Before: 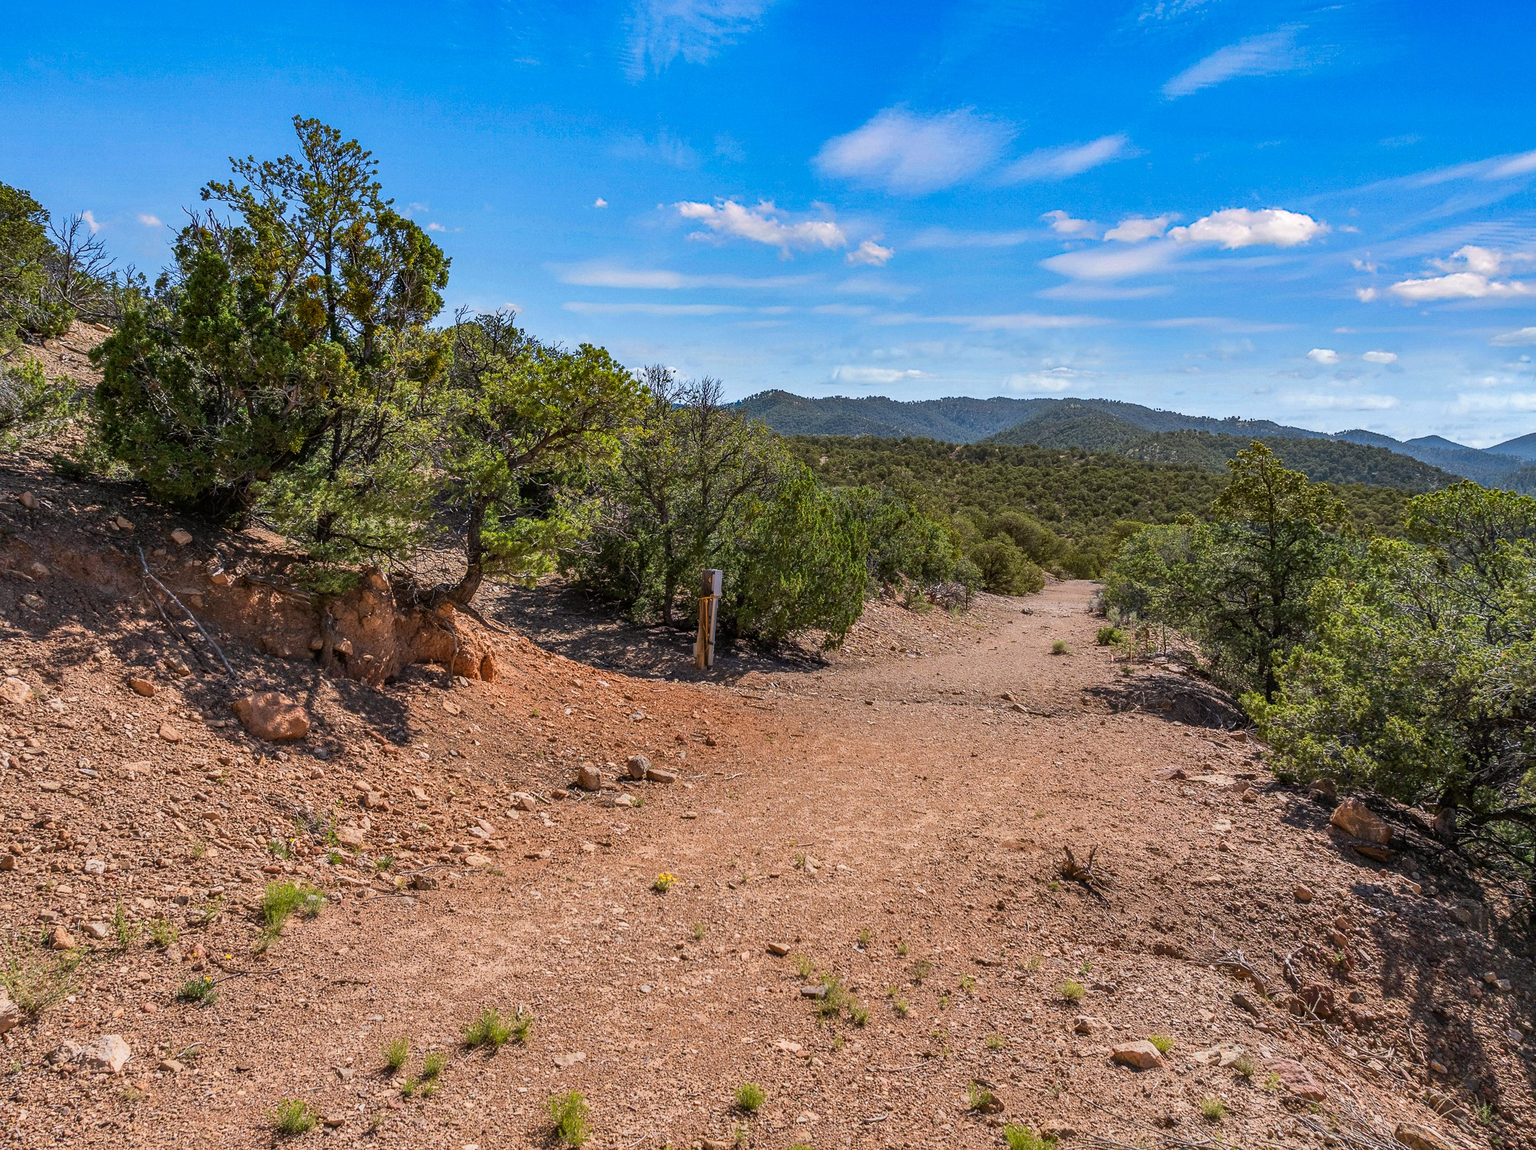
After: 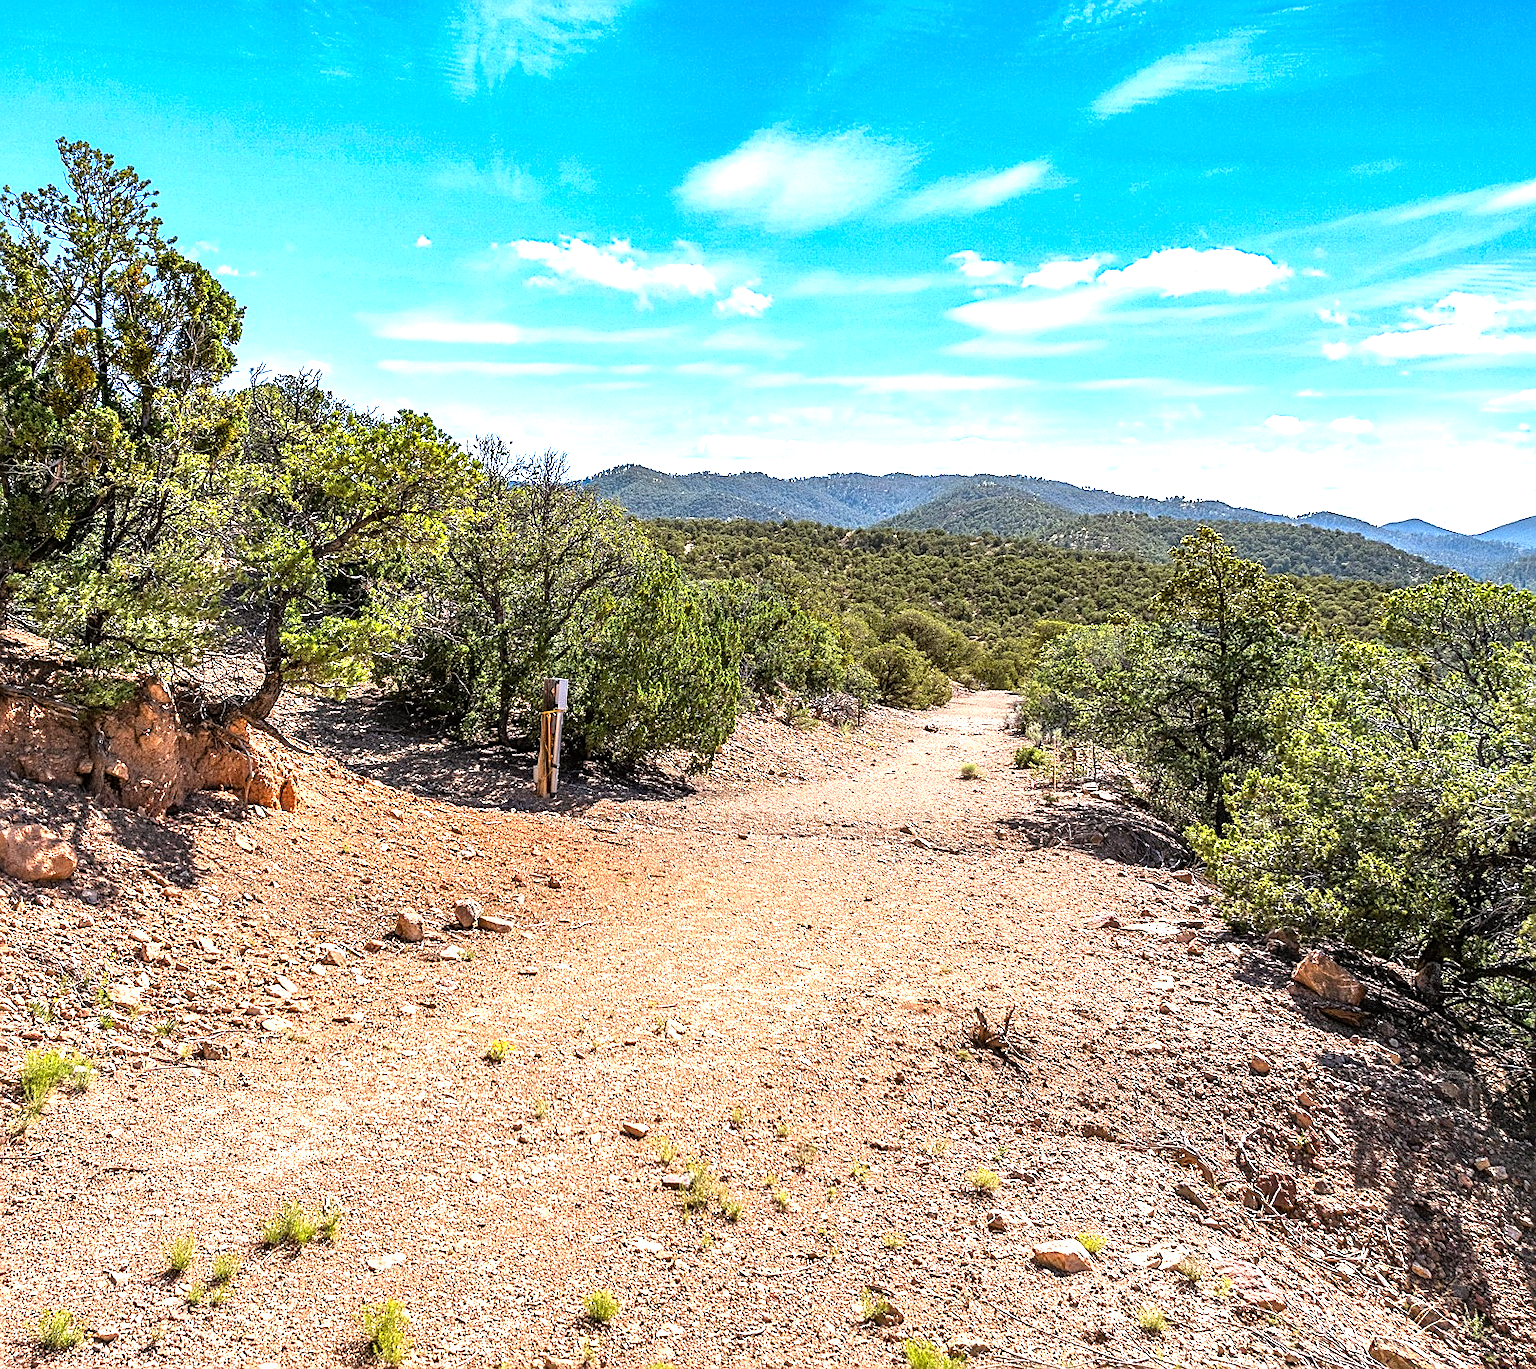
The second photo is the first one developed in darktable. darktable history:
tone equalizer: -8 EV -0.779 EV, -7 EV -0.671 EV, -6 EV -0.571 EV, -5 EV -0.421 EV, -3 EV 0.382 EV, -2 EV 0.6 EV, -1 EV 0.676 EV, +0 EV 0.727 EV
exposure: exposure 0.663 EV, compensate highlight preservation false
crop: left 15.979%
sharpen: on, module defaults
